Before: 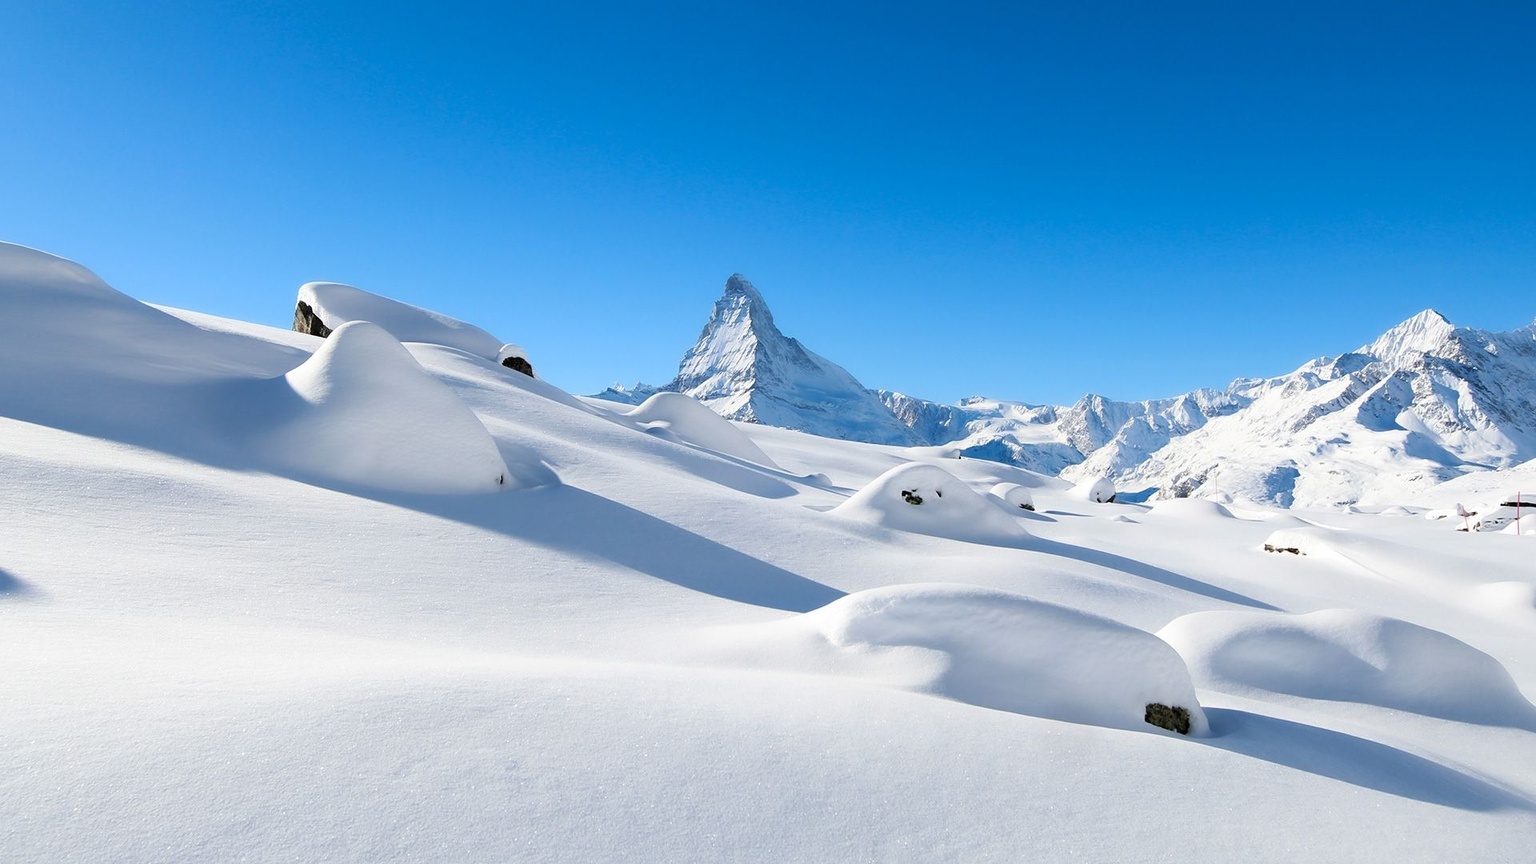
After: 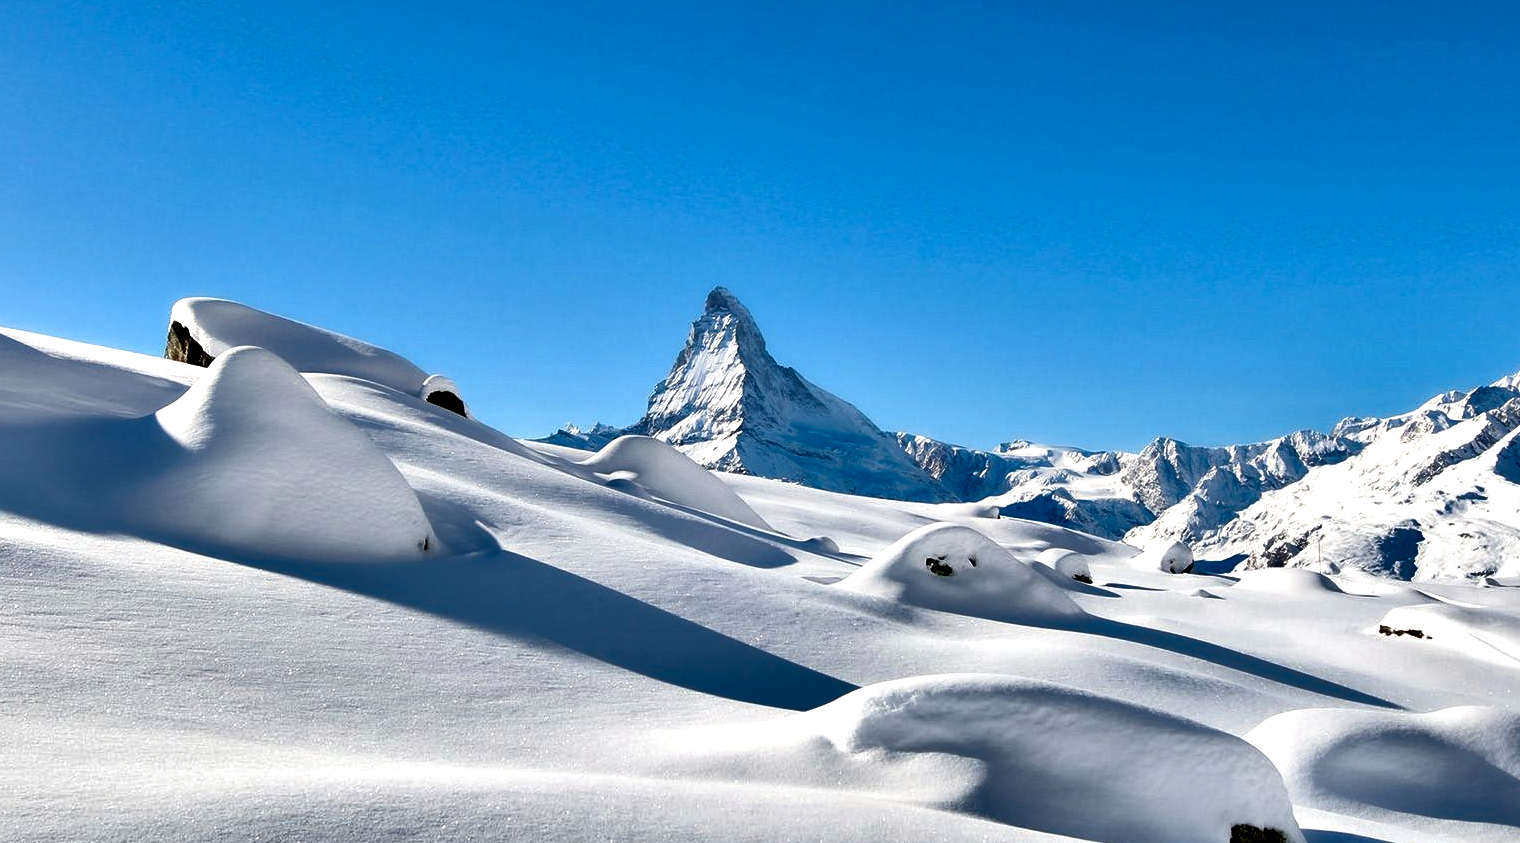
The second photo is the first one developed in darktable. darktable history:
crop and rotate: left 10.473%, top 5.127%, right 10.315%, bottom 16.785%
local contrast: highlights 105%, shadows 100%, detail 119%, midtone range 0.2
shadows and highlights: radius 106.56, shadows 45.63, highlights -67.07, low approximation 0.01, soften with gaussian
contrast equalizer: y [[0.6 ×6], [0.55 ×6], [0 ×6], [0 ×6], [0 ×6]]
